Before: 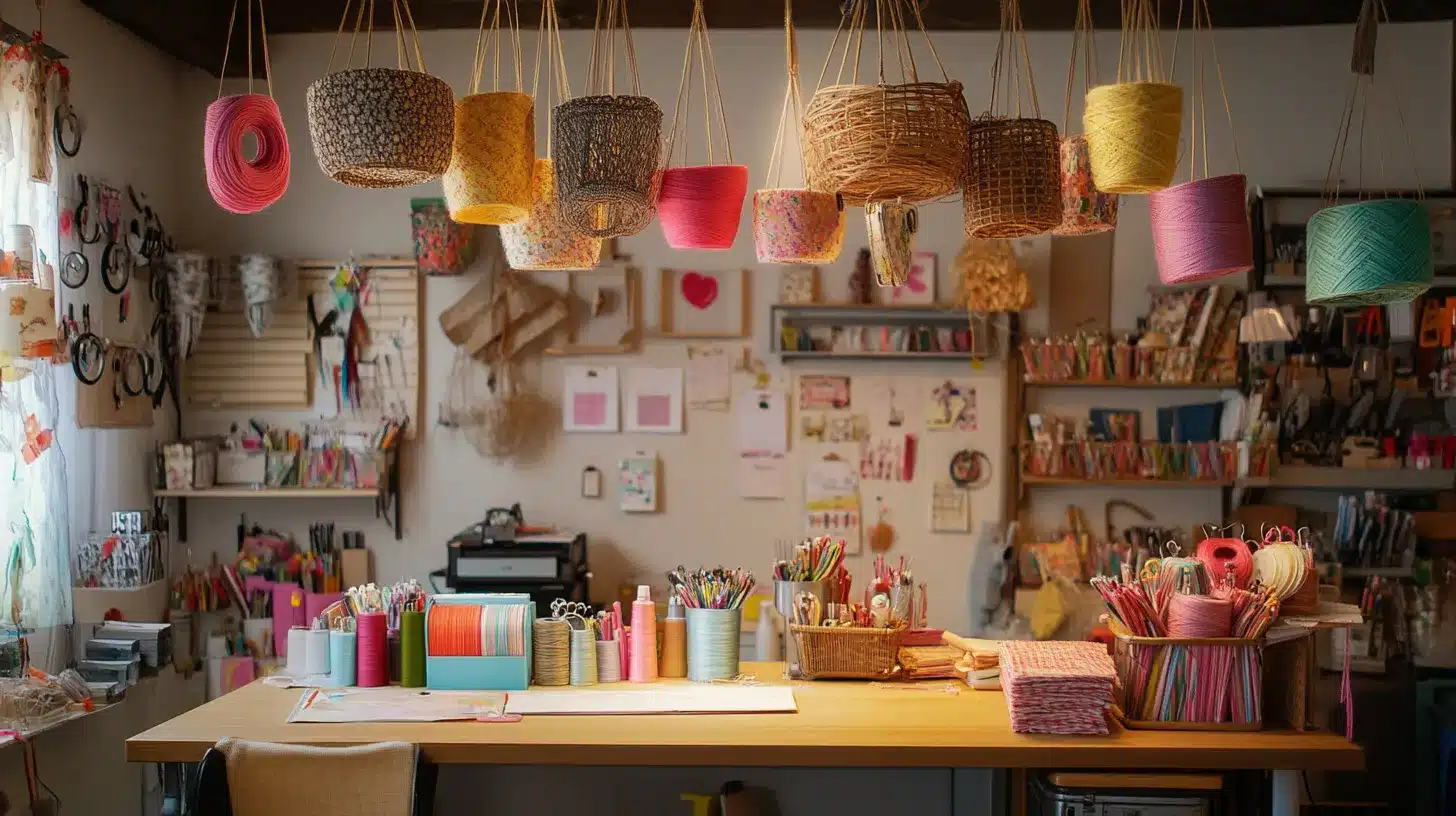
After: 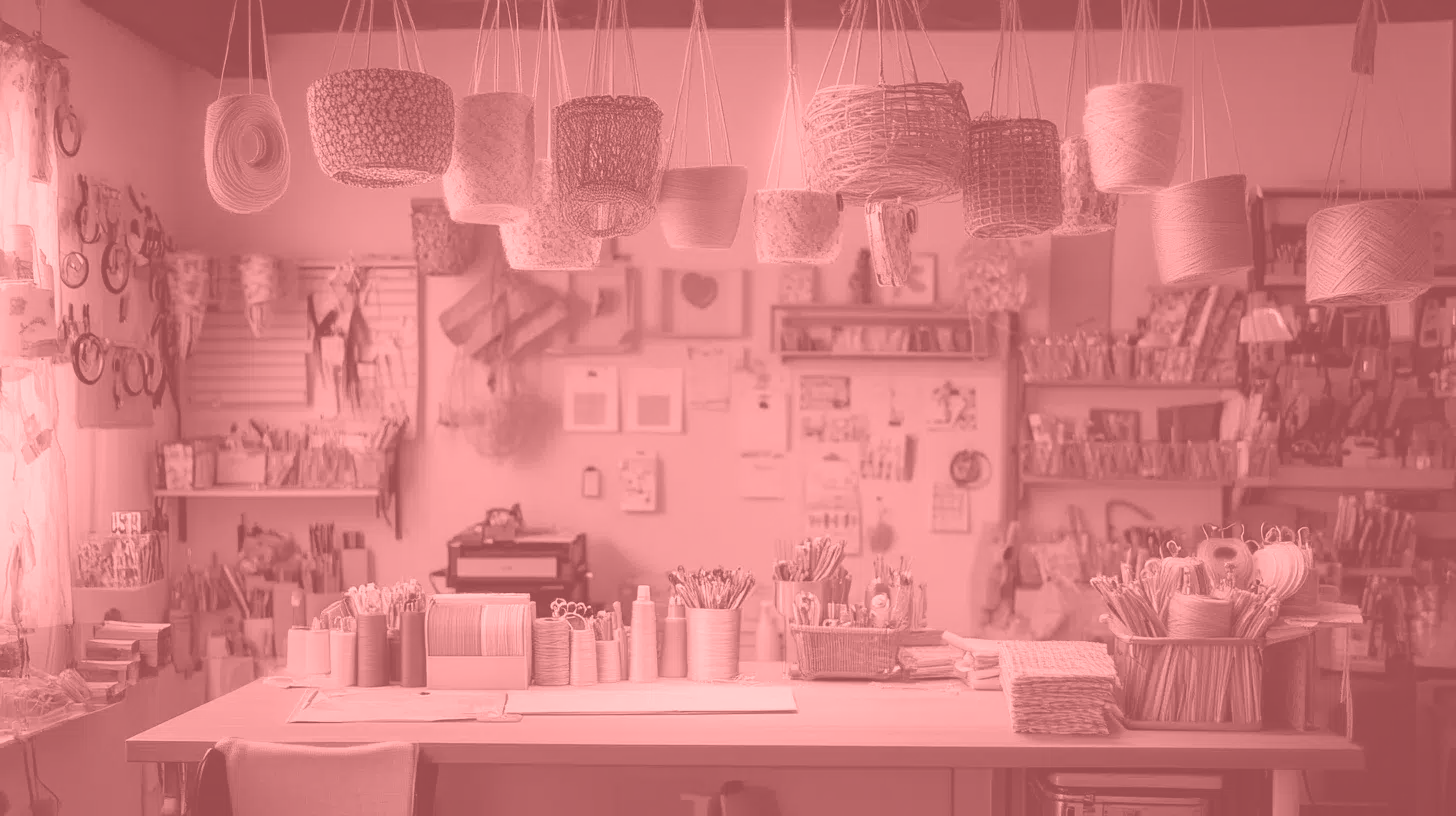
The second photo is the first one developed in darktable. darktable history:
white balance: red 0.98, blue 1.61
colorize: saturation 51%, source mix 50.67%, lightness 50.67%
